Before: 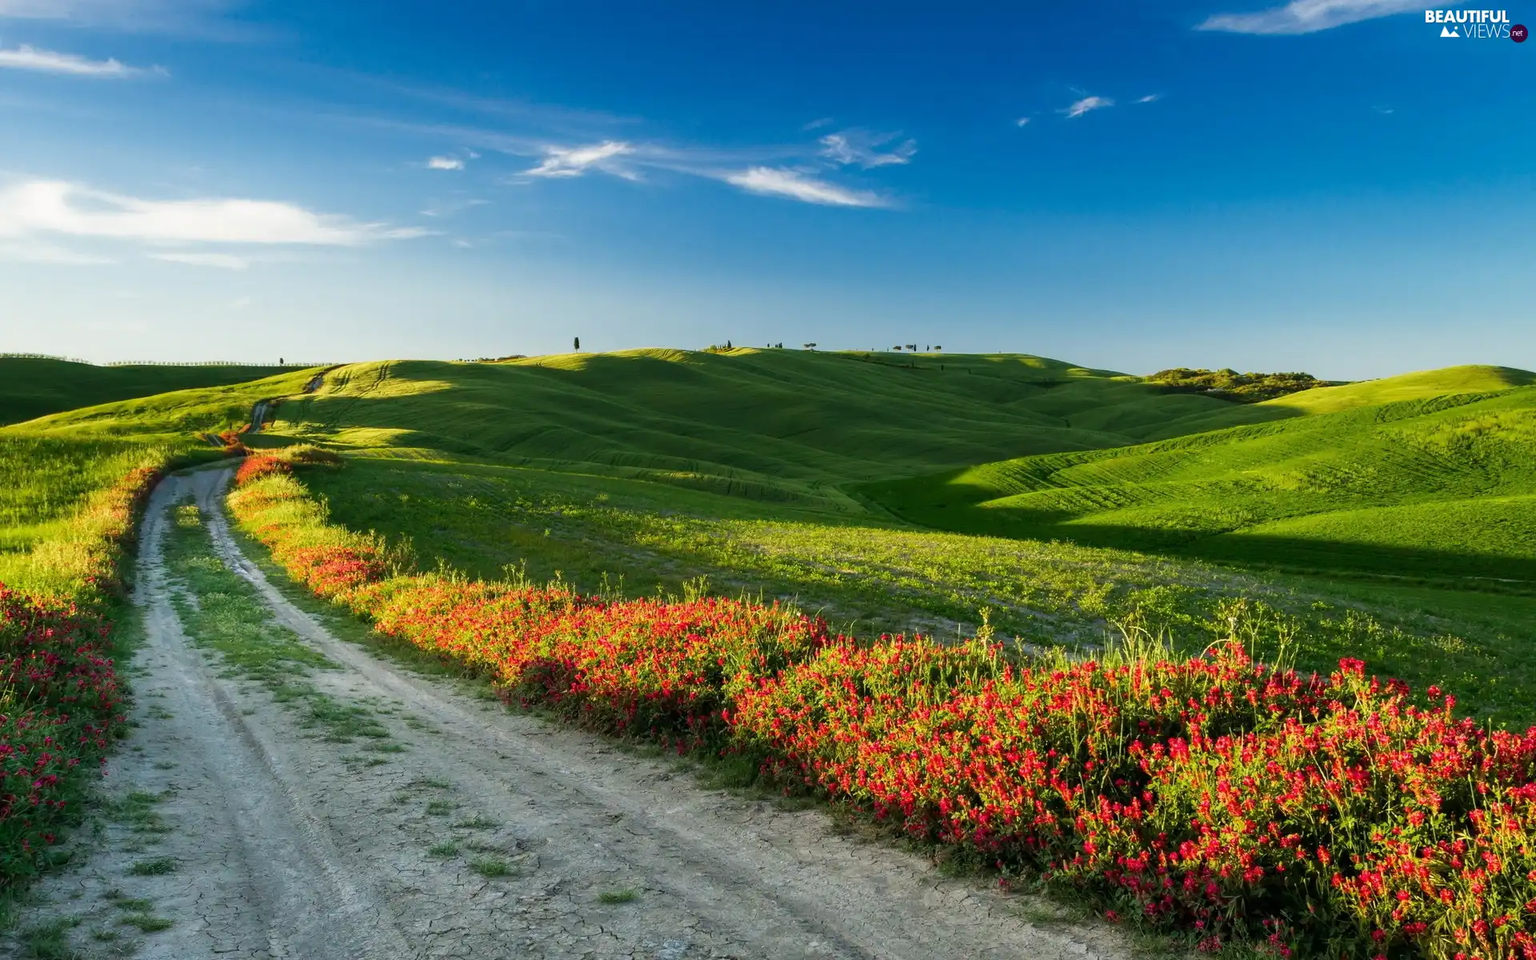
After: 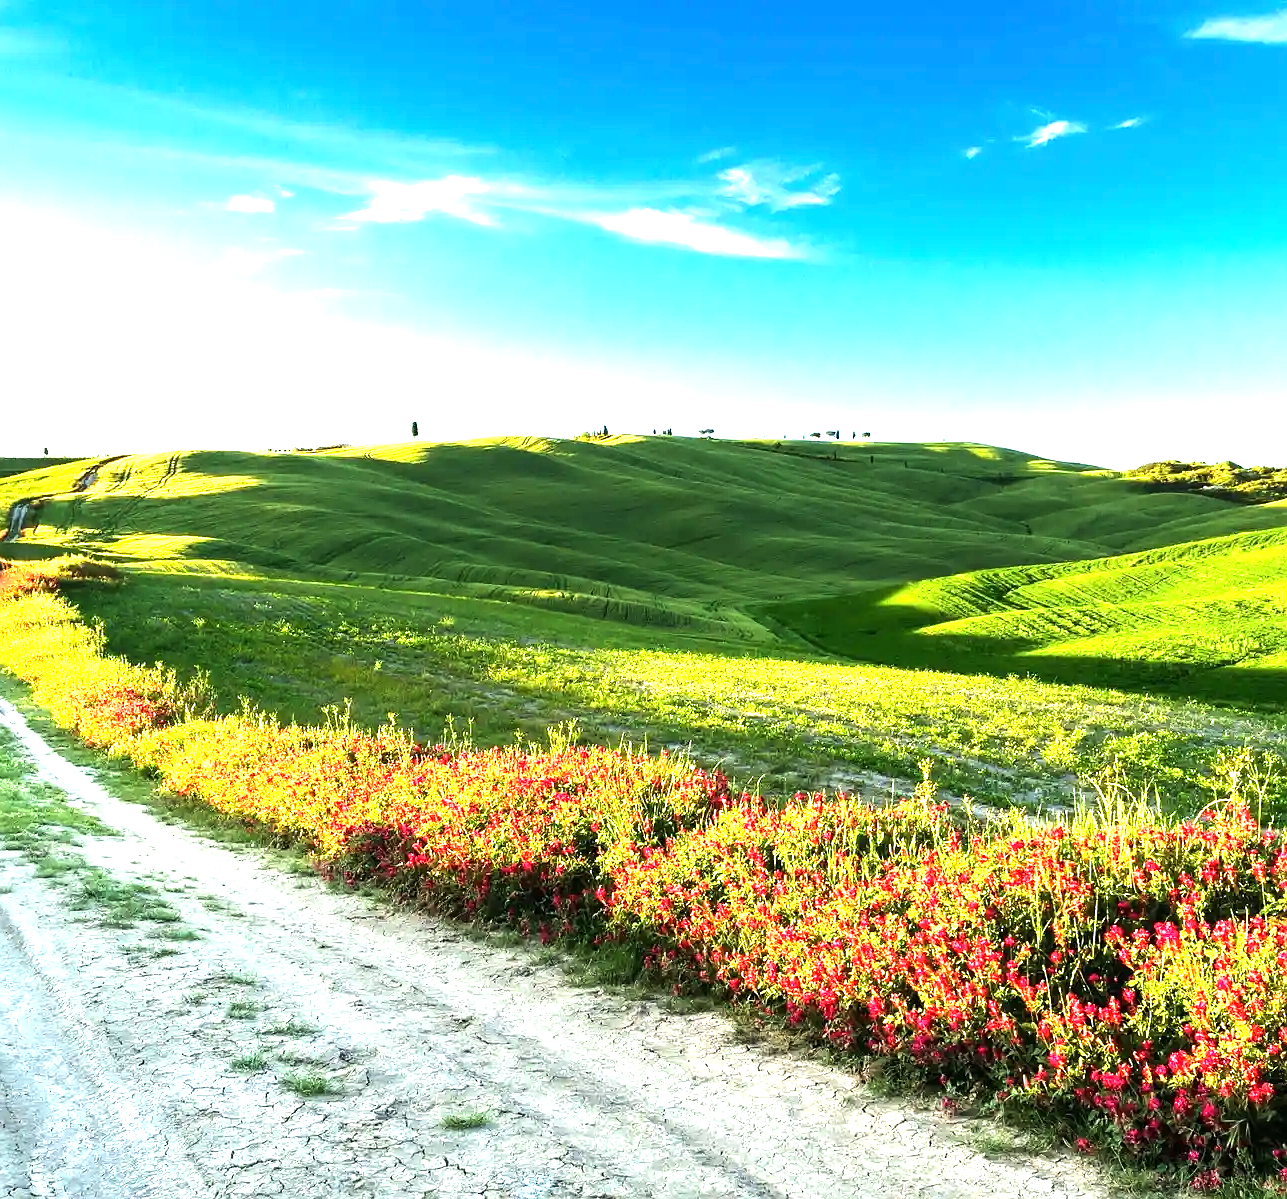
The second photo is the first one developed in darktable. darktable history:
exposure: black level correction 0, exposure 1.406 EV, compensate highlight preservation false
sharpen: radius 0.979, amount 0.609
crop and rotate: left 15.955%, right 16.968%
tone equalizer: -8 EV -0.724 EV, -7 EV -0.73 EV, -6 EV -0.631 EV, -5 EV -0.383 EV, -3 EV 0.398 EV, -2 EV 0.6 EV, -1 EV 0.696 EV, +0 EV 0.763 EV, edges refinement/feathering 500, mask exposure compensation -1.57 EV, preserve details no
